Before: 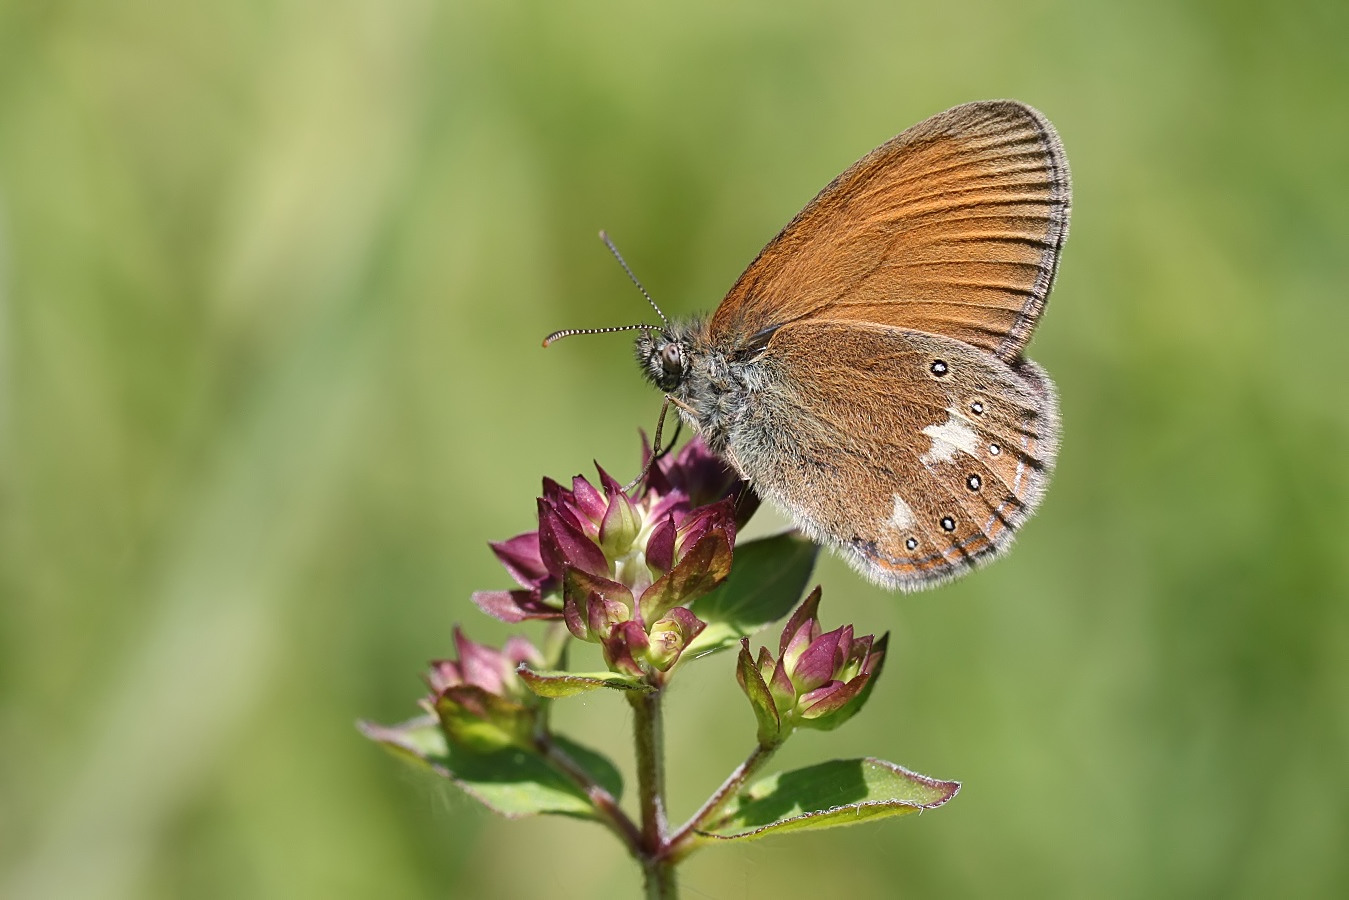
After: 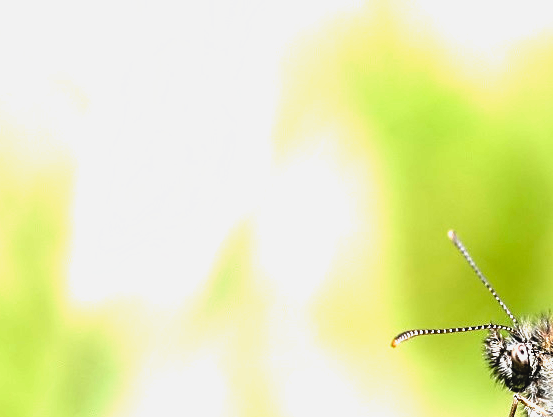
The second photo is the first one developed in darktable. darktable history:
crop and rotate: left 11.199%, top 0.077%, right 47.774%, bottom 53.577%
contrast brightness saturation: contrast -0.092, saturation -0.103
exposure: exposure 1.001 EV, compensate exposure bias true, compensate highlight preservation false
filmic rgb: black relative exposure -8.22 EV, white relative exposure 2.24 EV, hardness 7.14, latitude 84.81%, contrast 1.692, highlights saturation mix -4.27%, shadows ↔ highlights balance -2.13%, preserve chrominance no, color science v4 (2020)
